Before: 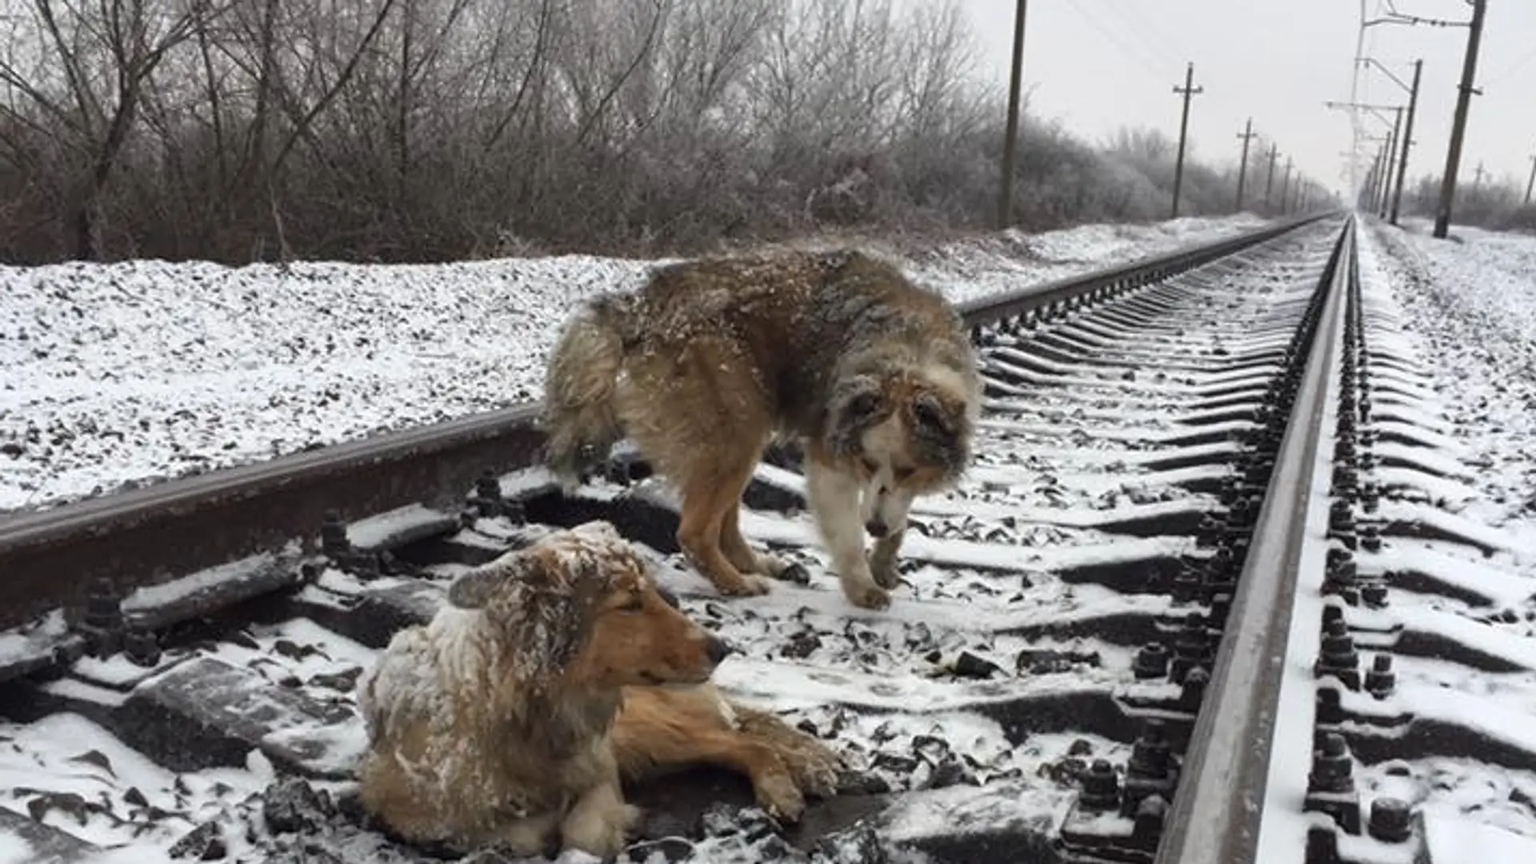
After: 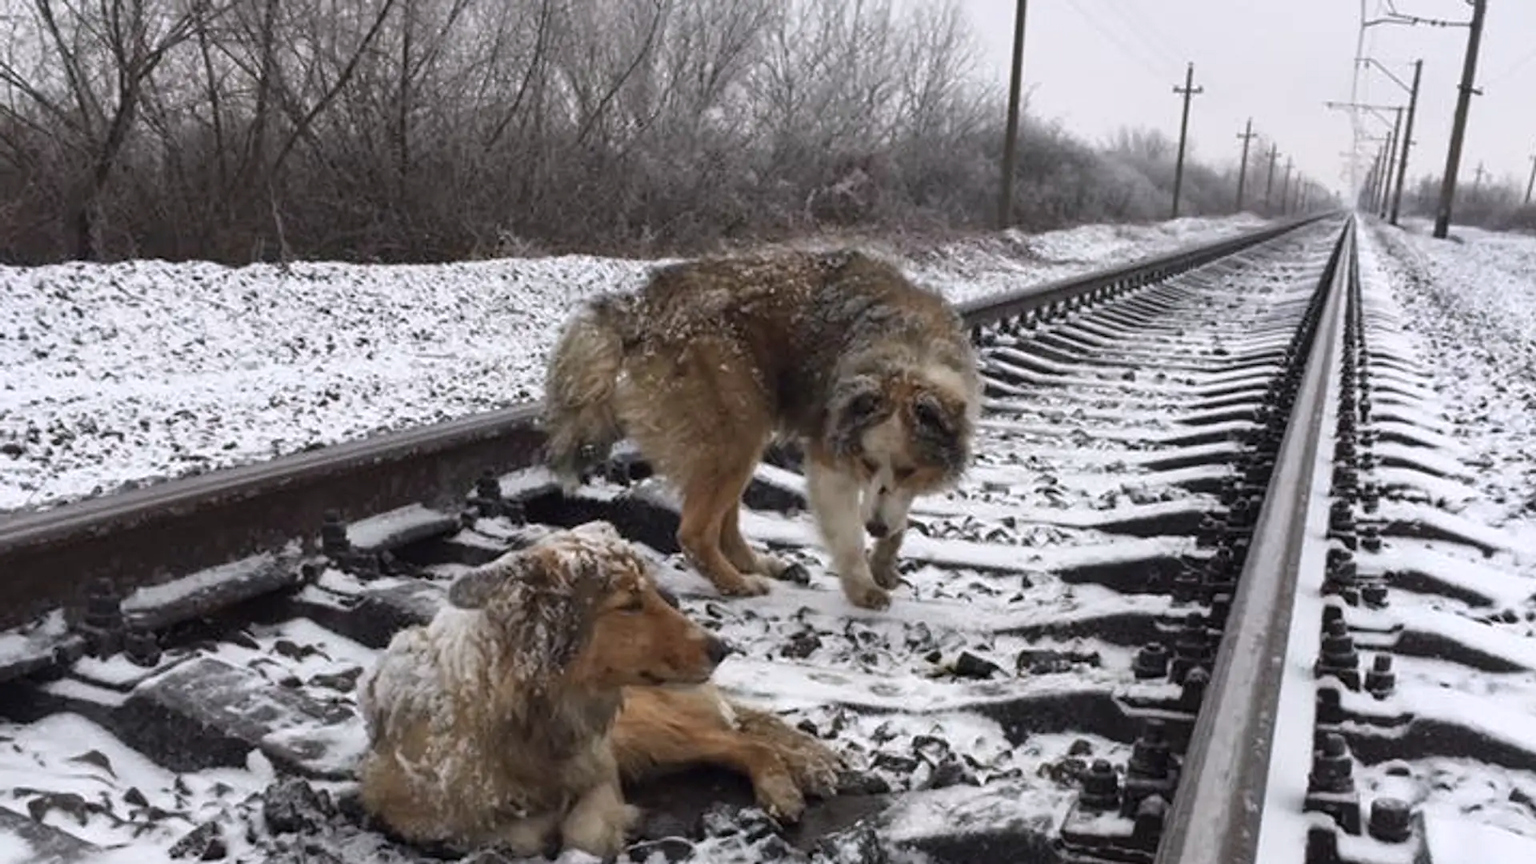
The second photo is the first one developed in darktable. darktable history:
color calibration: gray › normalize channels true, illuminant custom, x 0.348, y 0.365, temperature 4920.38 K, gamut compression 0.006
